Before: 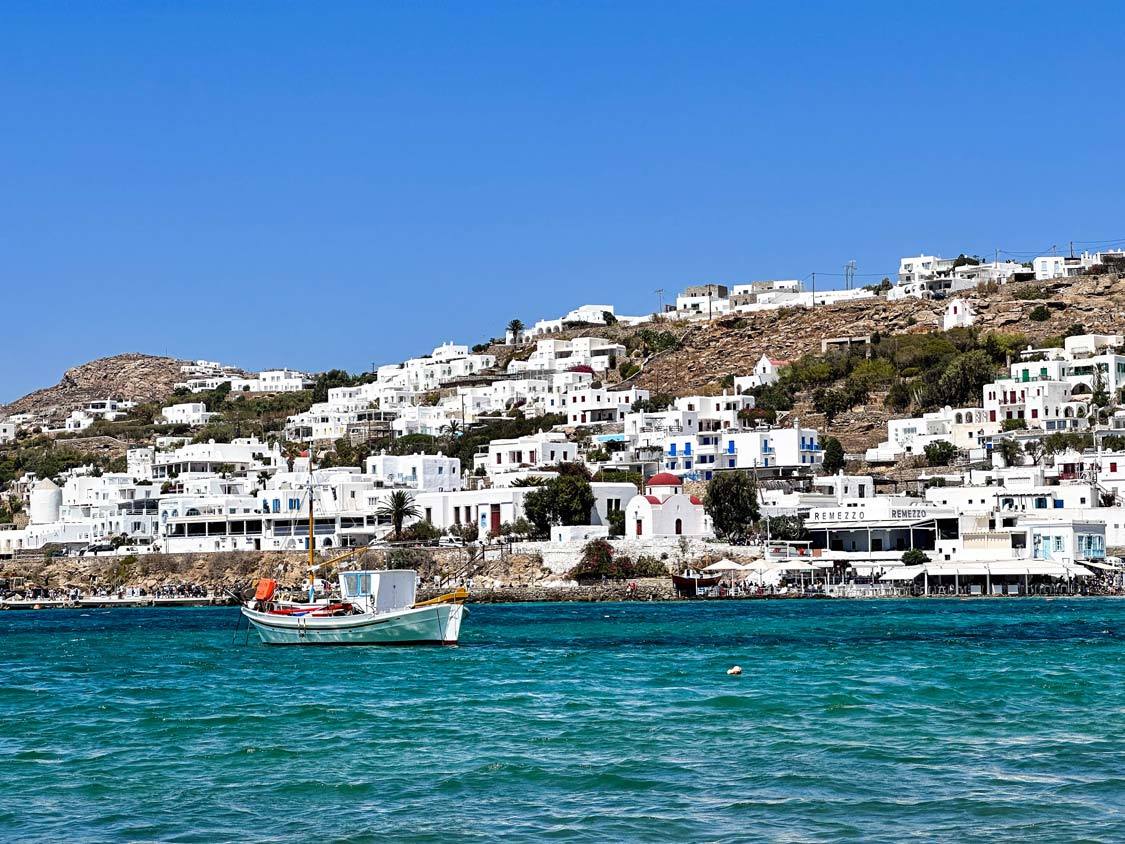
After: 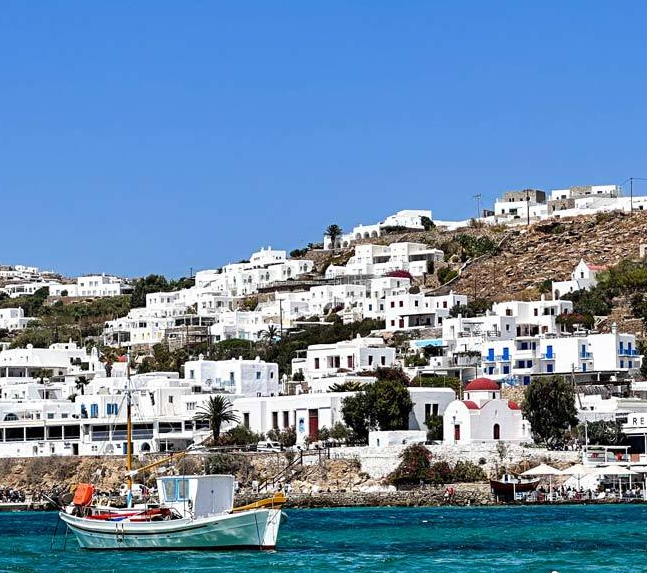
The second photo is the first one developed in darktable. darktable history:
crop: left 16.243%, top 11.359%, right 26.244%, bottom 20.706%
